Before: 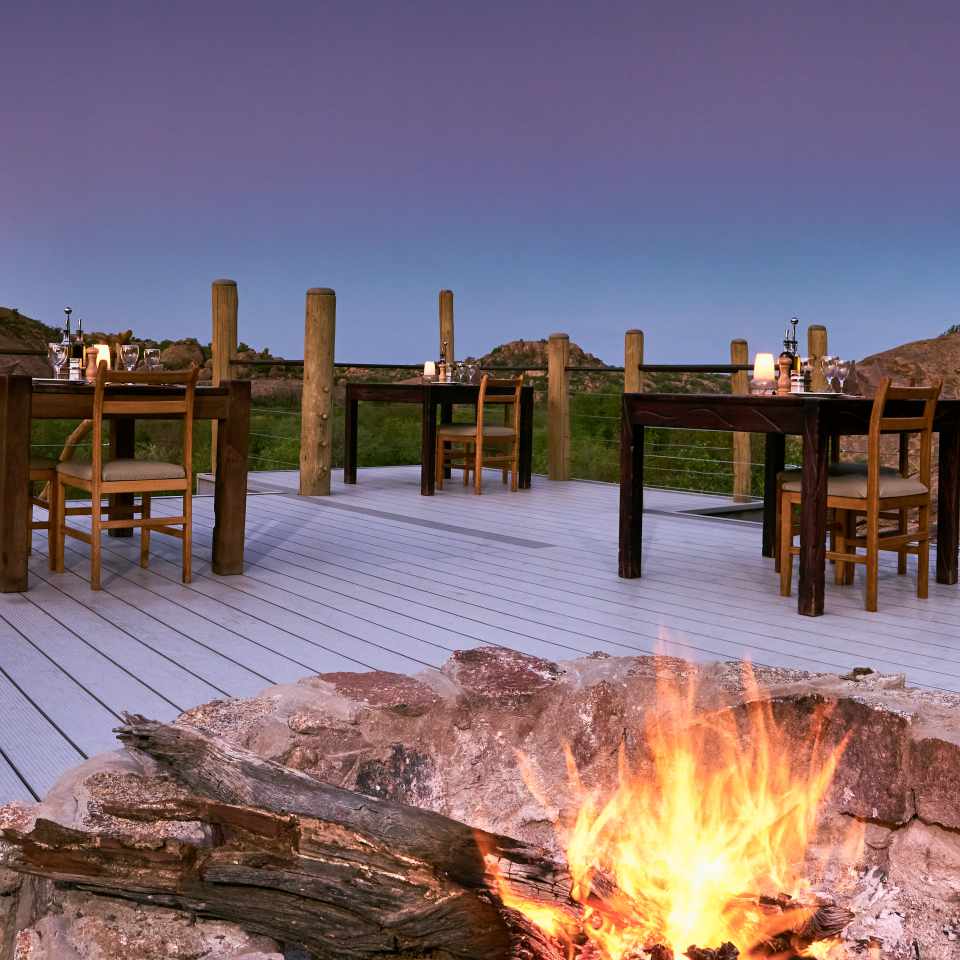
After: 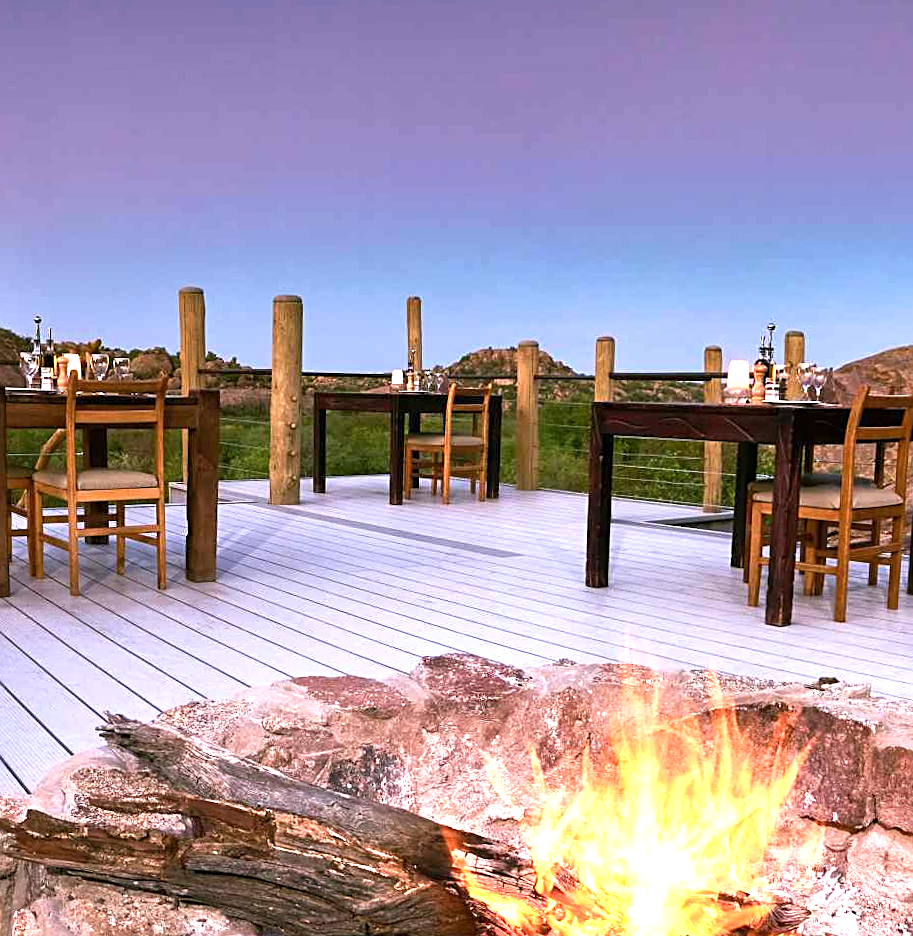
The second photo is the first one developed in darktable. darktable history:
levels: levels [0, 0.474, 0.947]
sharpen: on, module defaults
rotate and perspective: rotation 0.074°, lens shift (vertical) 0.096, lens shift (horizontal) -0.041, crop left 0.043, crop right 0.952, crop top 0.024, crop bottom 0.979
exposure: black level correction 0, exposure 0.9 EV, compensate highlight preservation false
